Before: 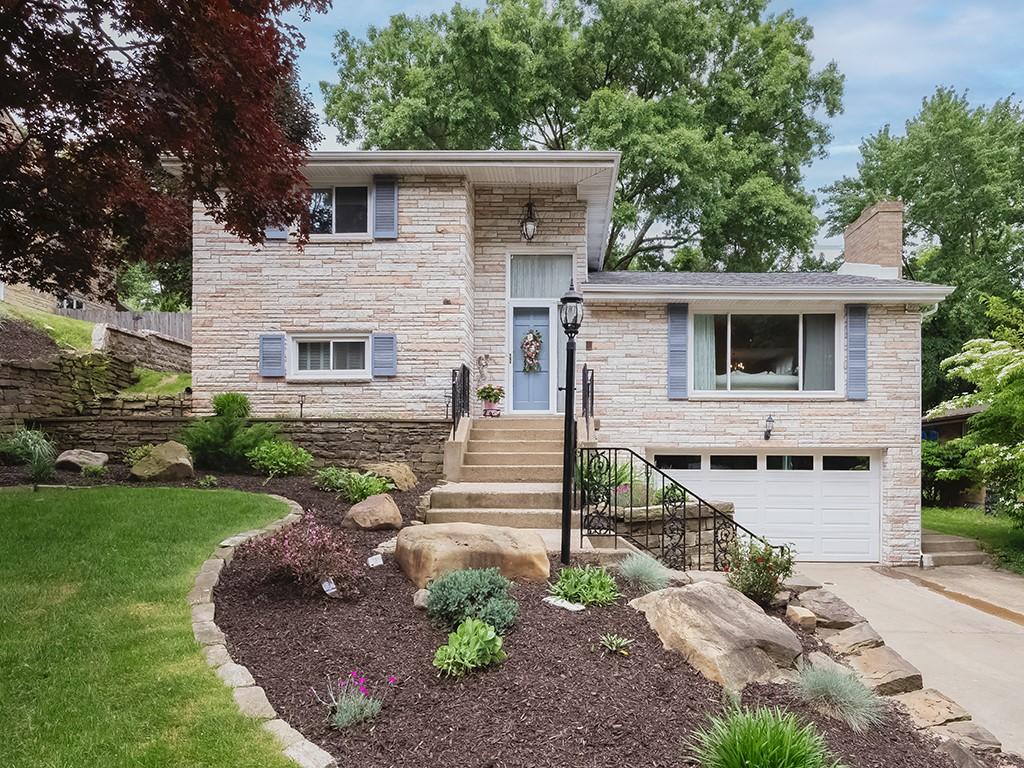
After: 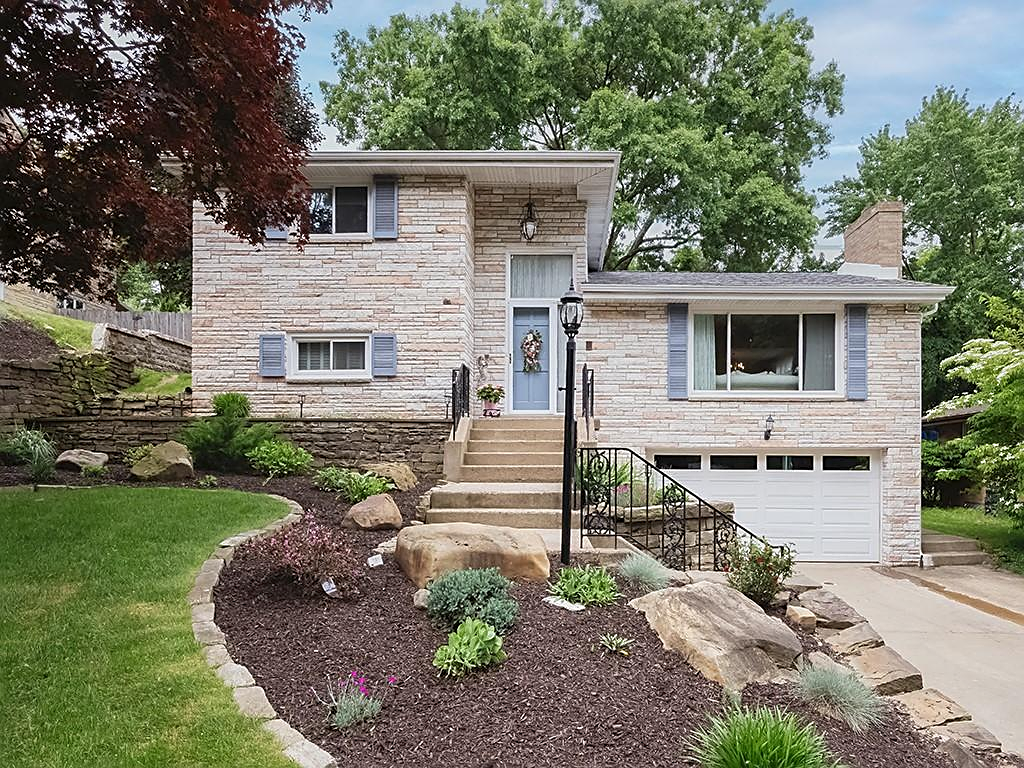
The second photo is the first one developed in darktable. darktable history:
sharpen: on, module defaults
color correction: highlights b* -0.044, saturation 0.994
tone equalizer: on, module defaults
